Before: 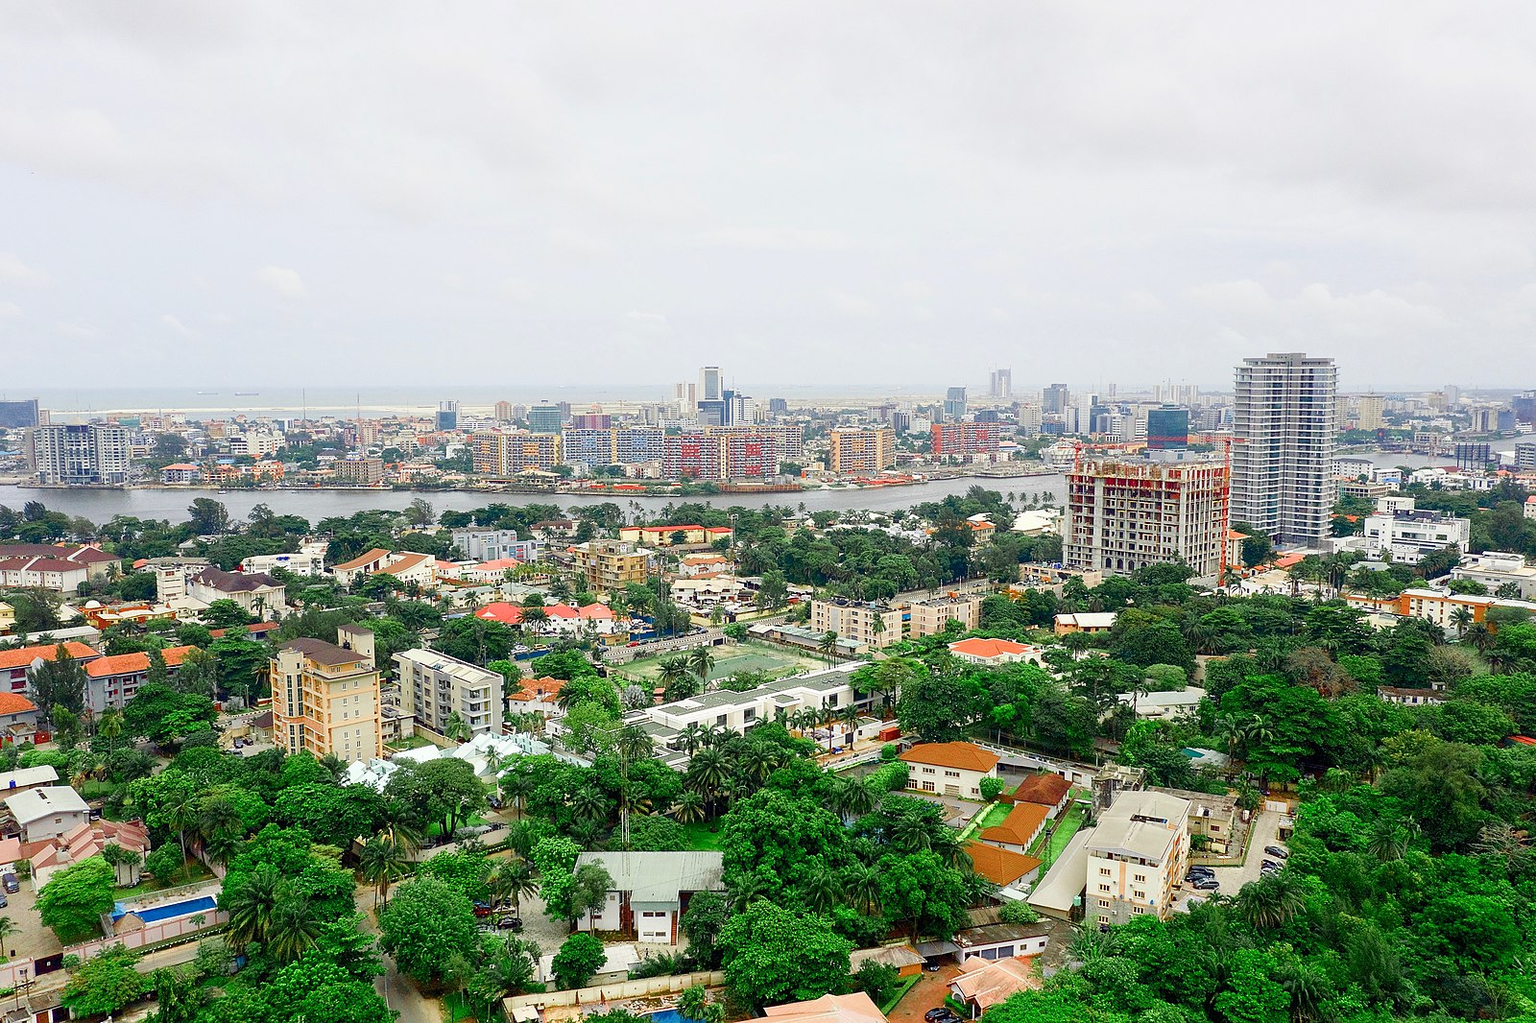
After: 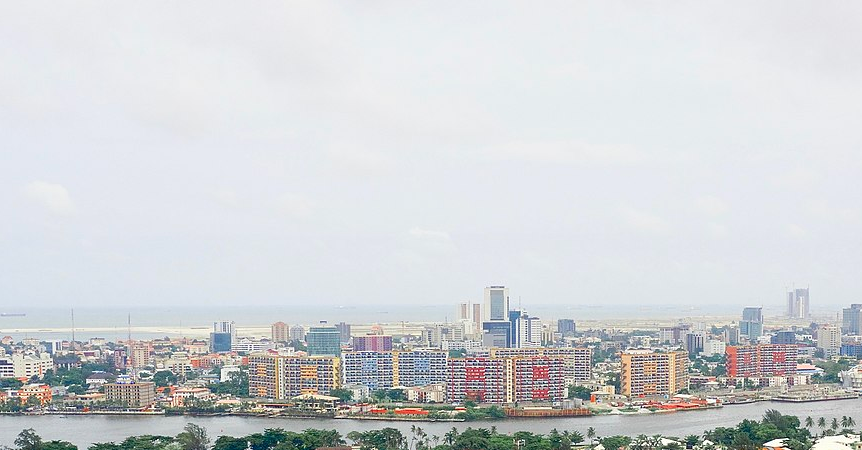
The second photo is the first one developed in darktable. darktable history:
crop: left 15.306%, top 9.065%, right 30.789%, bottom 48.638%
tone equalizer: on, module defaults
contrast brightness saturation: saturation 0.1
